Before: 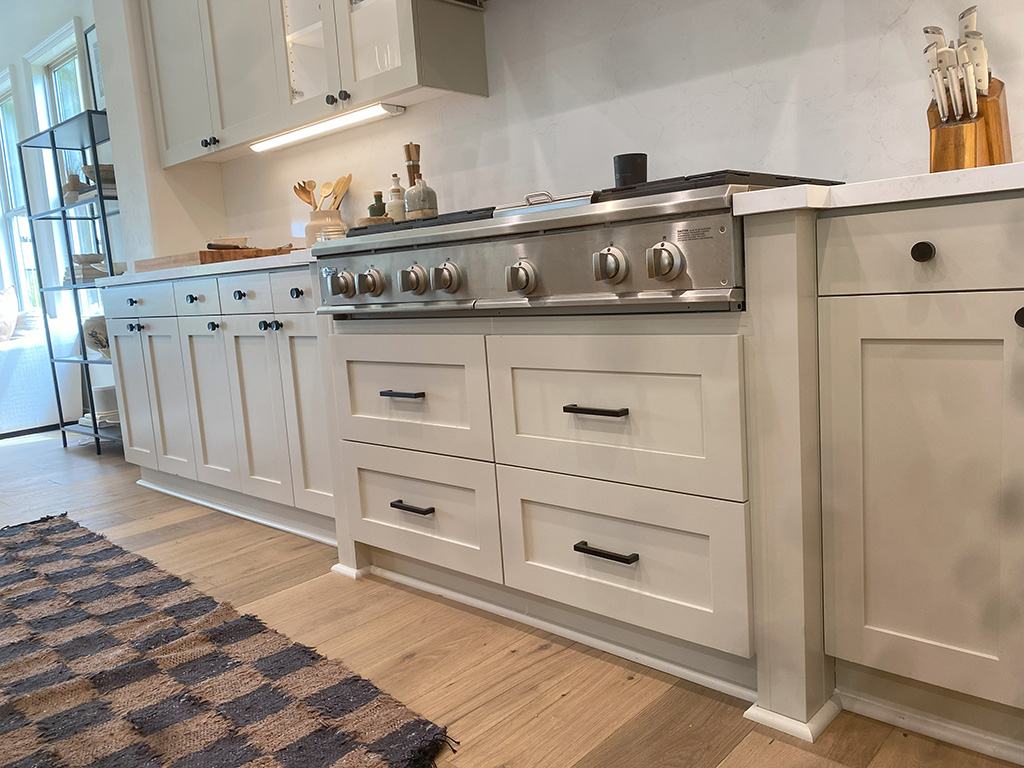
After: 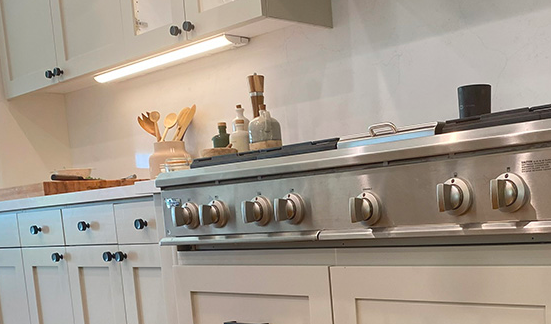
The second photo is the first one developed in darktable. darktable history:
crop: left 15.306%, top 9.065%, right 30.789%, bottom 48.638%
bloom: size 16%, threshold 98%, strength 20%
